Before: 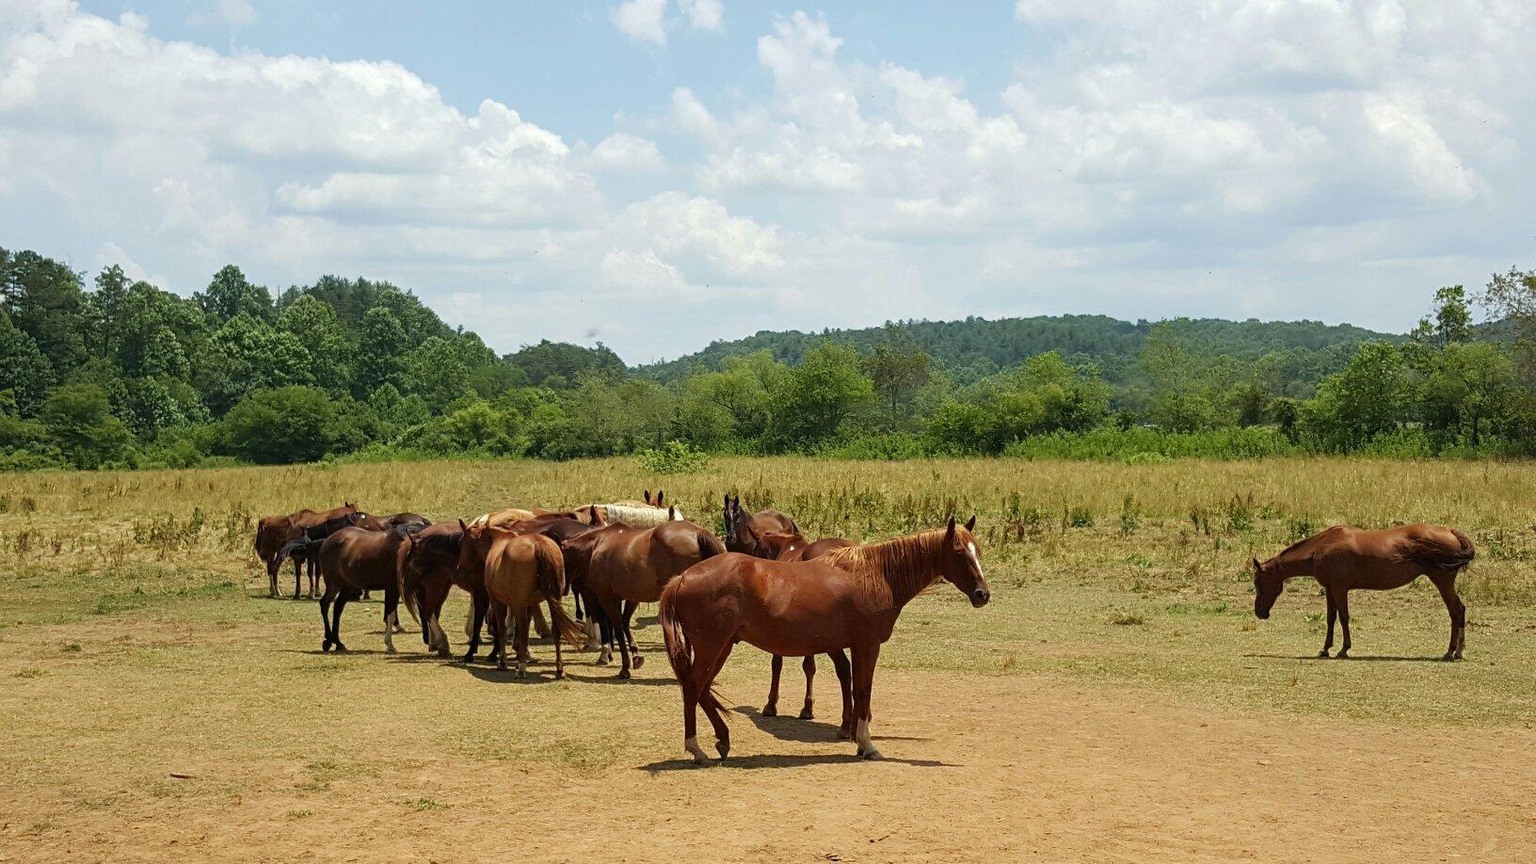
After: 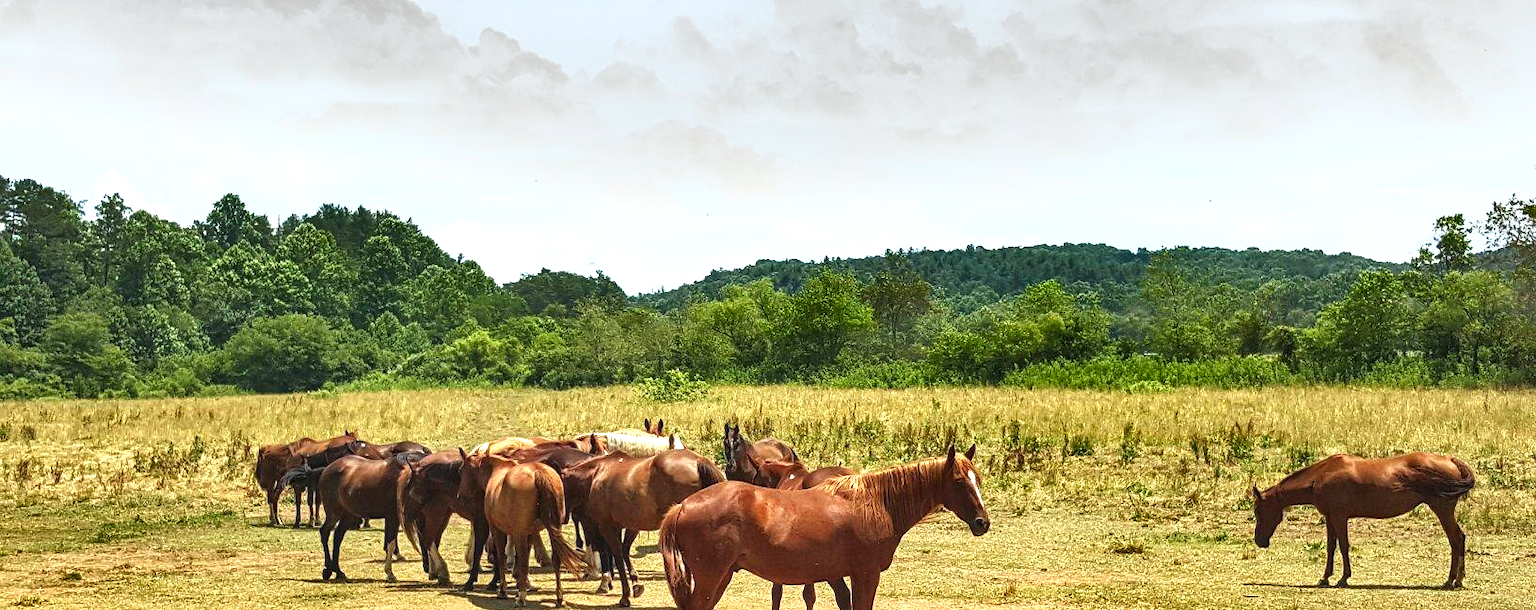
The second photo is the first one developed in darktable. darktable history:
crop and rotate: top 8.293%, bottom 20.996%
exposure: black level correction -0.002, exposure 1.115 EV, compensate highlight preservation false
local contrast: on, module defaults
shadows and highlights: radius 118.69, shadows 42.21, highlights -61.56, soften with gaussian
